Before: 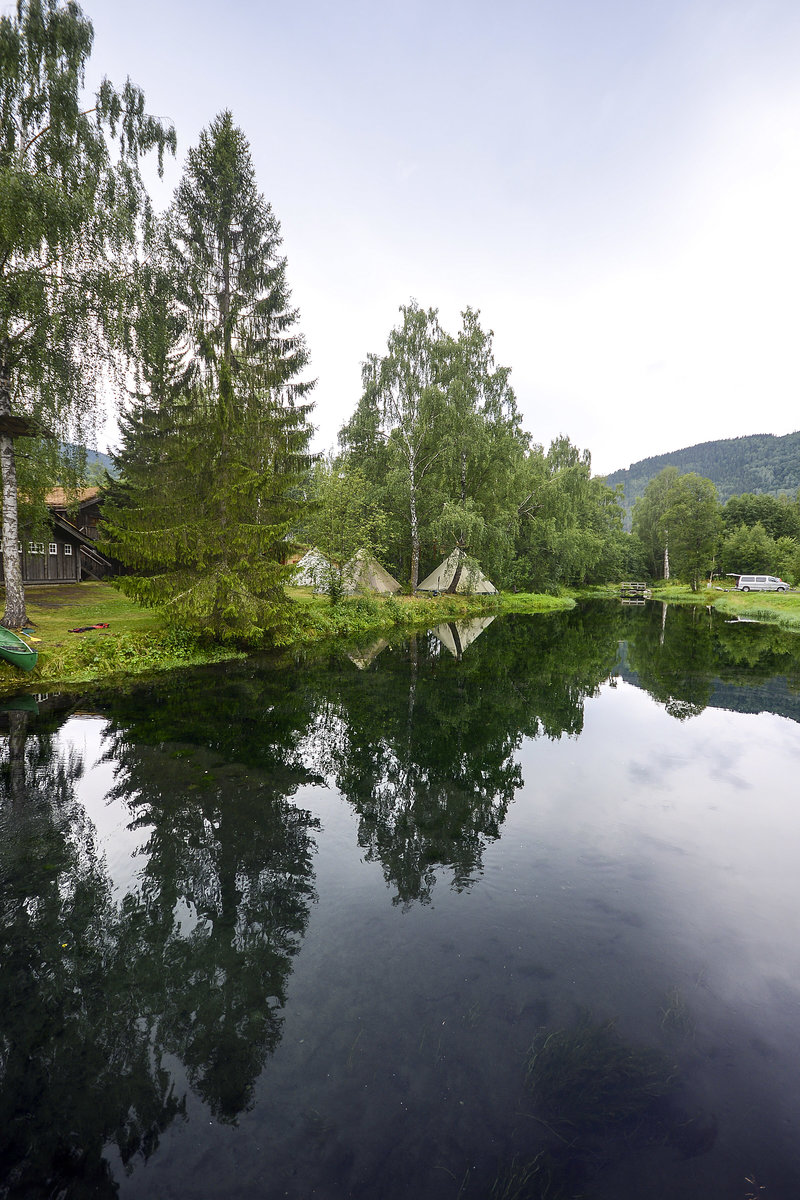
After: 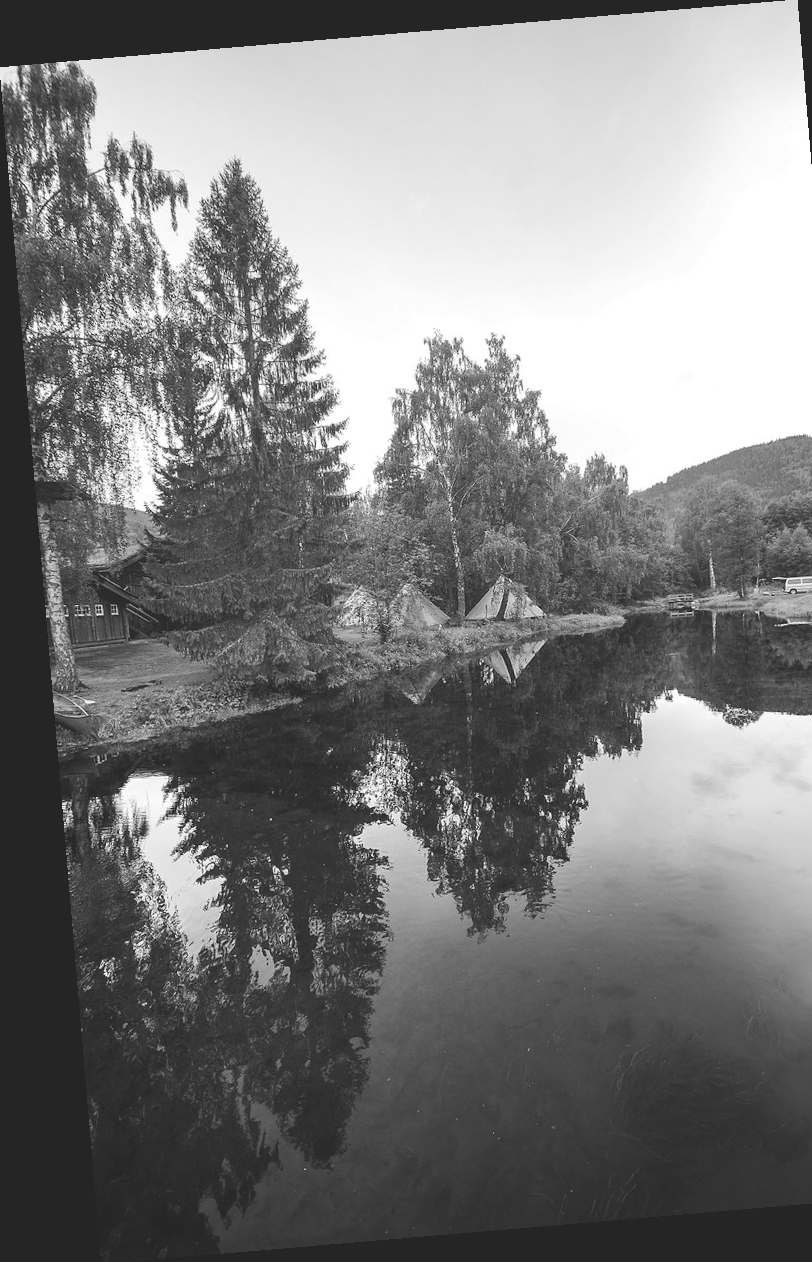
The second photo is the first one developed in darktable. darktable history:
rotate and perspective: rotation -4.86°, automatic cropping off
crop: right 9.509%, bottom 0.031%
monochrome: on, module defaults
color balance rgb: shadows lift › chroma 2%, shadows lift › hue 247.2°, power › chroma 0.3%, power › hue 25.2°, highlights gain › chroma 3%, highlights gain › hue 60°, global offset › luminance 2%, perceptual saturation grading › global saturation 20%, perceptual saturation grading › highlights -20%, perceptual saturation grading › shadows 30%
